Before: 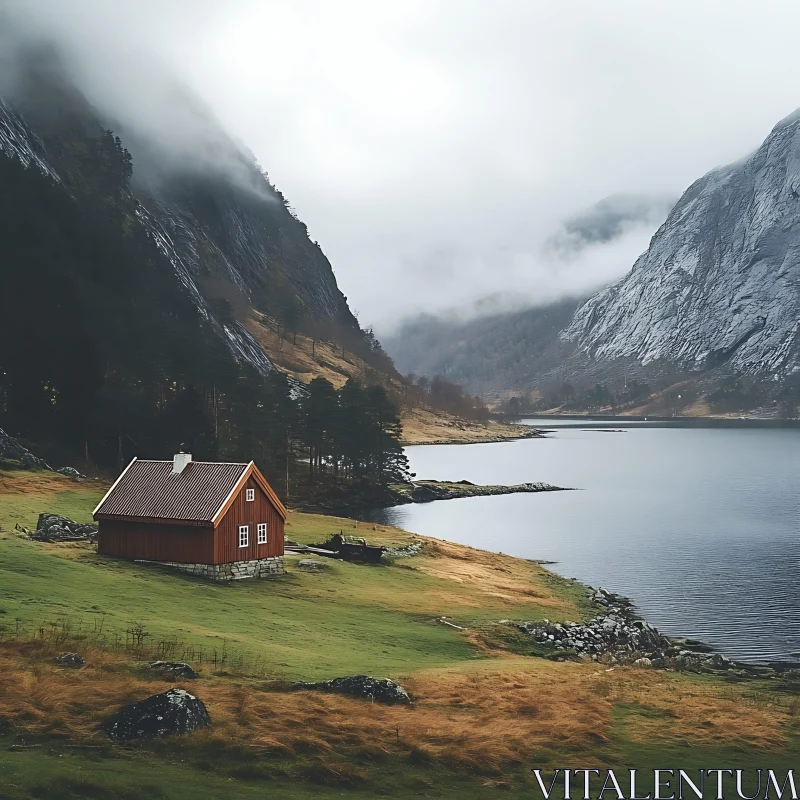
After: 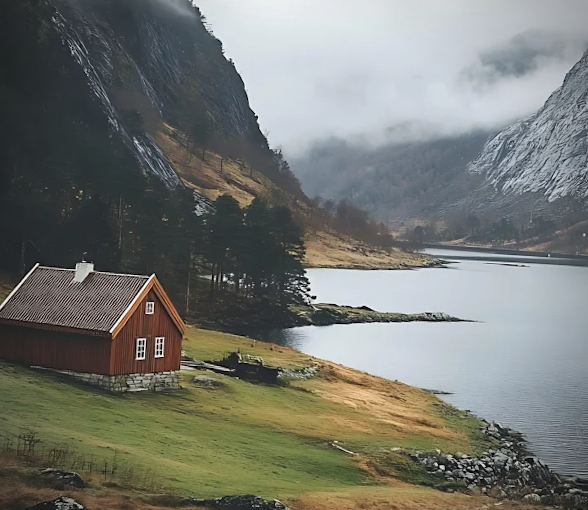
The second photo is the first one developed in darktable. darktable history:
vignetting: on, module defaults
crop and rotate: angle -3.37°, left 9.79%, top 20.73%, right 12.42%, bottom 11.82%
rotate and perspective: automatic cropping off
